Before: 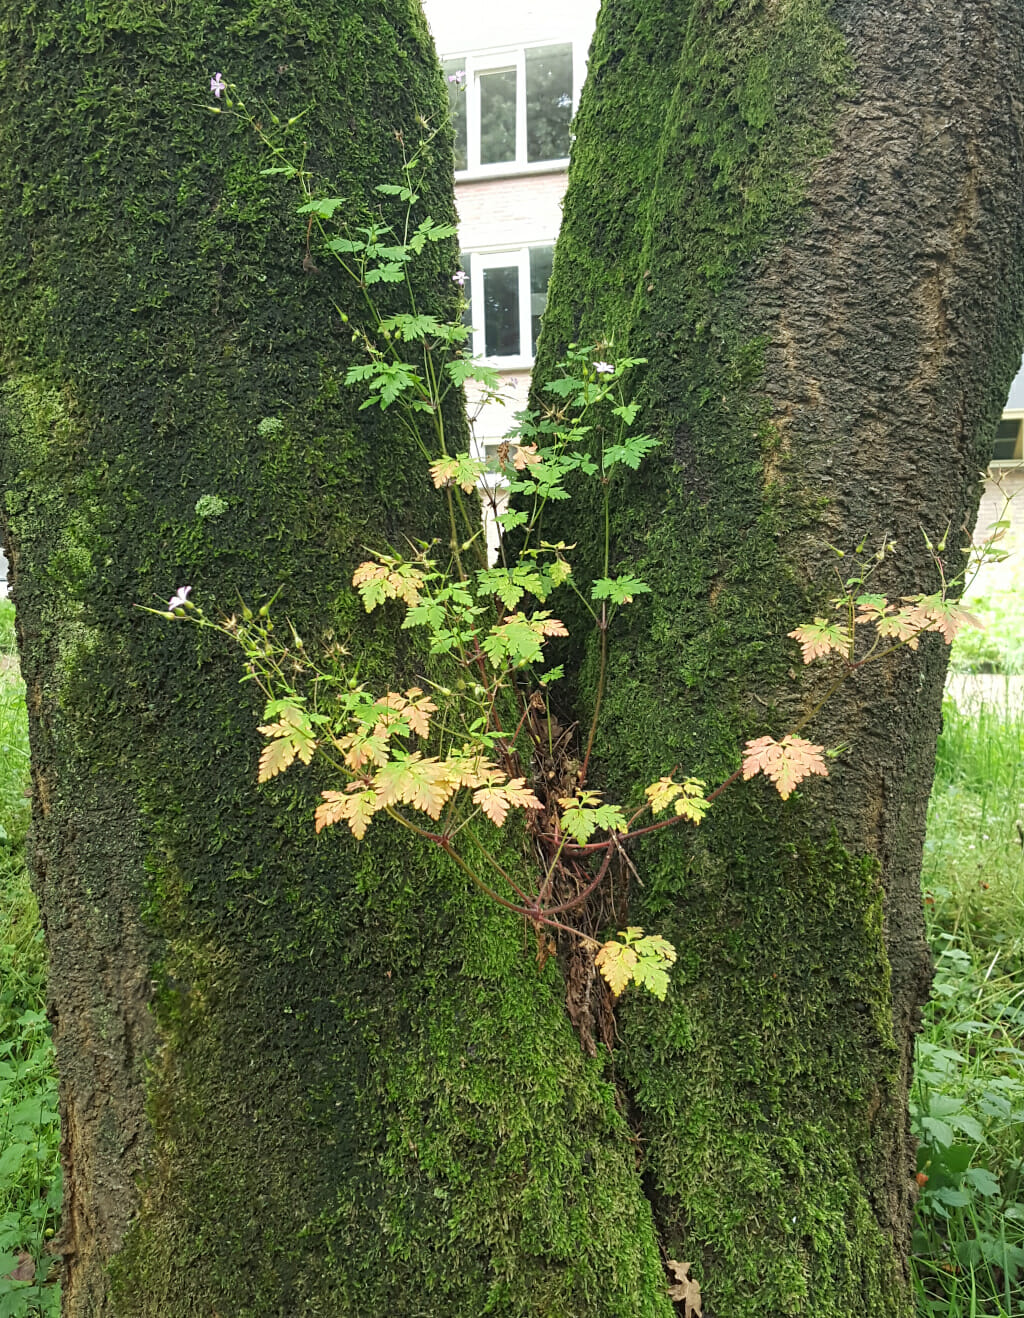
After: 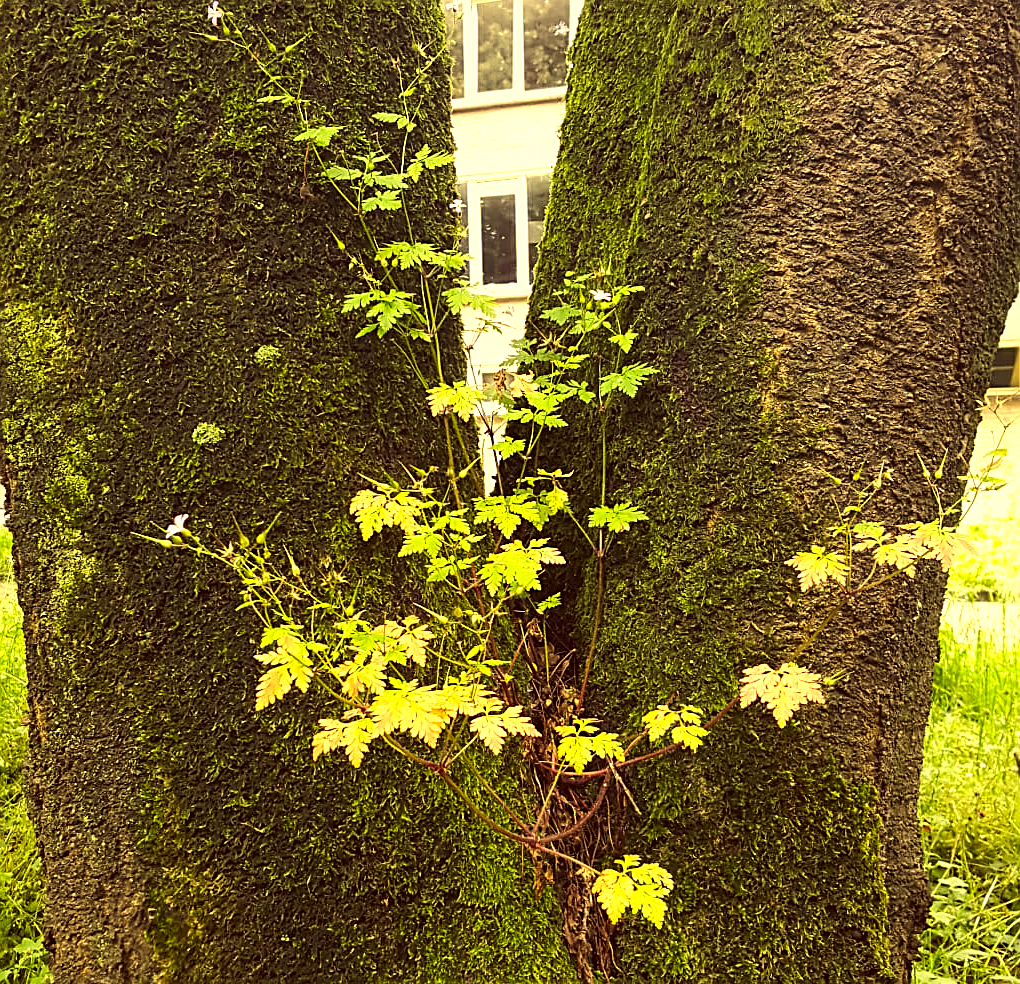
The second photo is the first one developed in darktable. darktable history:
crop: left 0.387%, top 5.469%, bottom 19.809%
sharpen: on, module defaults
tone equalizer: -8 EV -0.75 EV, -7 EV -0.7 EV, -6 EV -0.6 EV, -5 EV -0.4 EV, -3 EV 0.4 EV, -2 EV 0.6 EV, -1 EV 0.7 EV, +0 EV 0.75 EV, edges refinement/feathering 500, mask exposure compensation -1.57 EV, preserve details no
color correction: highlights a* 10.12, highlights b* 39.04, shadows a* 14.62, shadows b* 3.37
